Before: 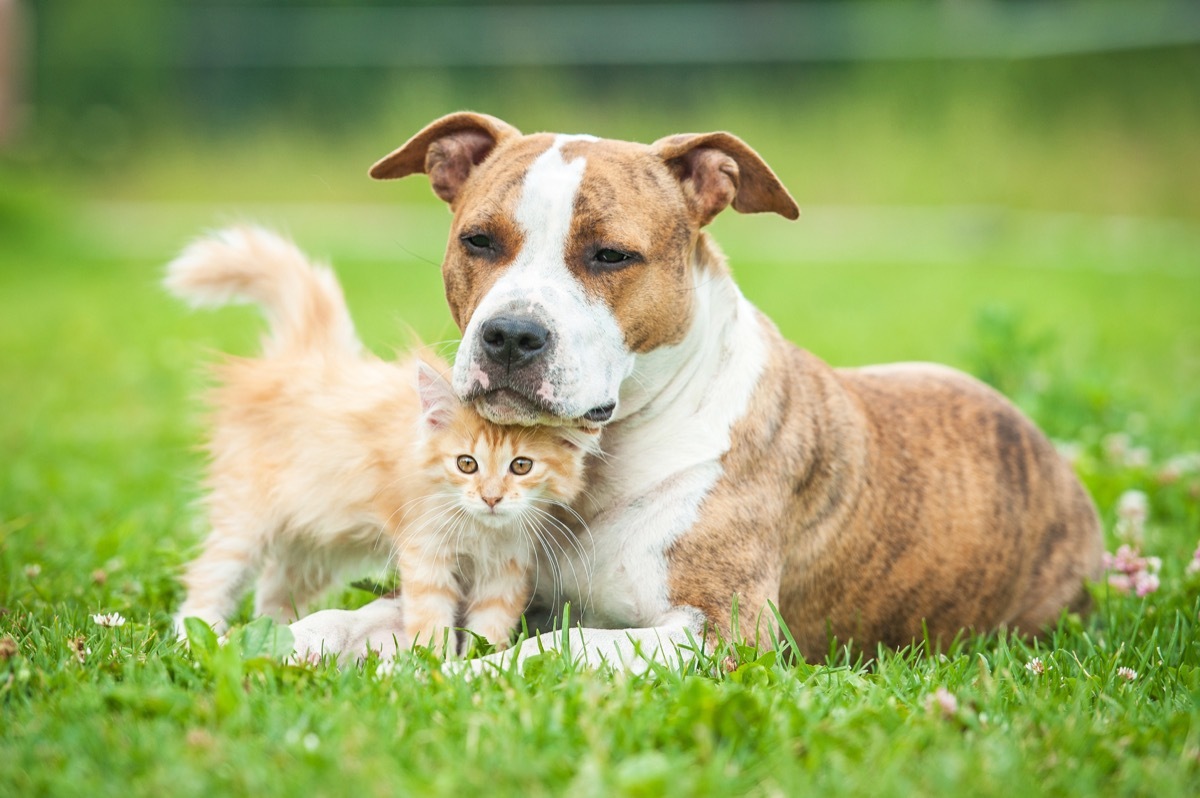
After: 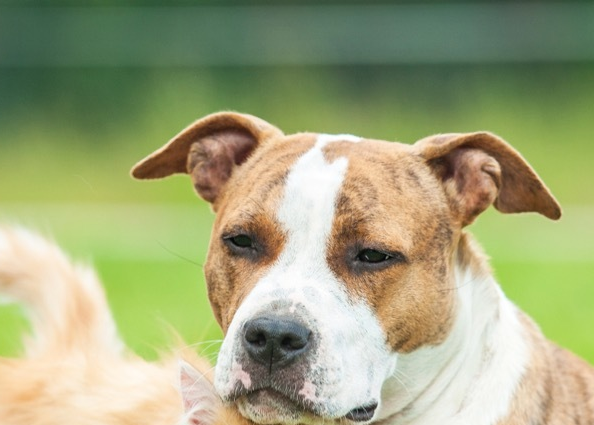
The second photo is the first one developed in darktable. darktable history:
crop: left 19.882%, right 30.591%, bottom 46.7%
